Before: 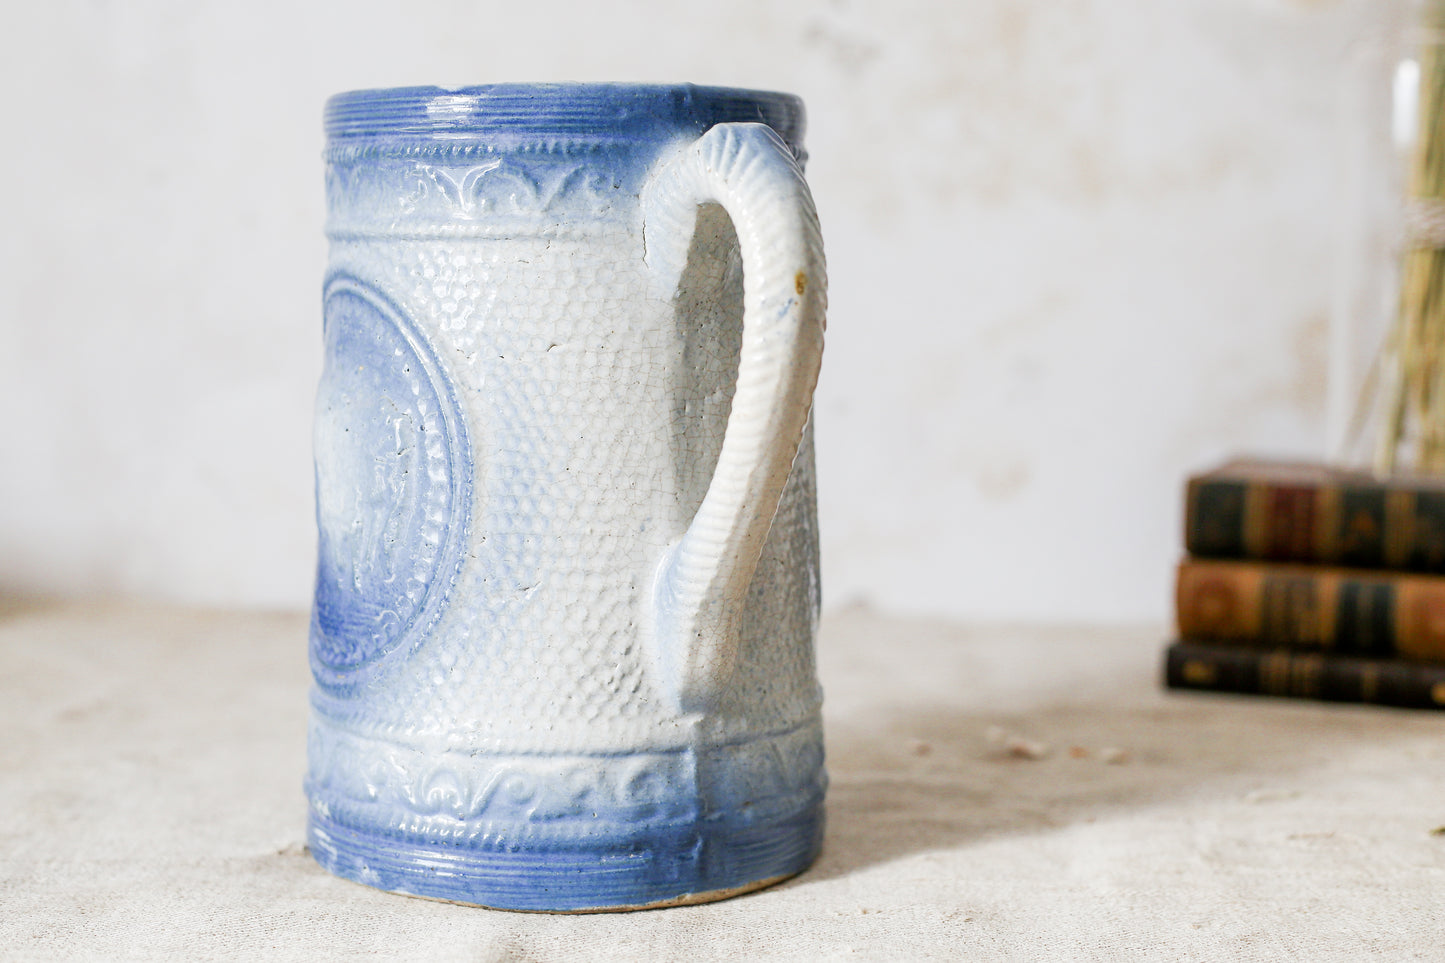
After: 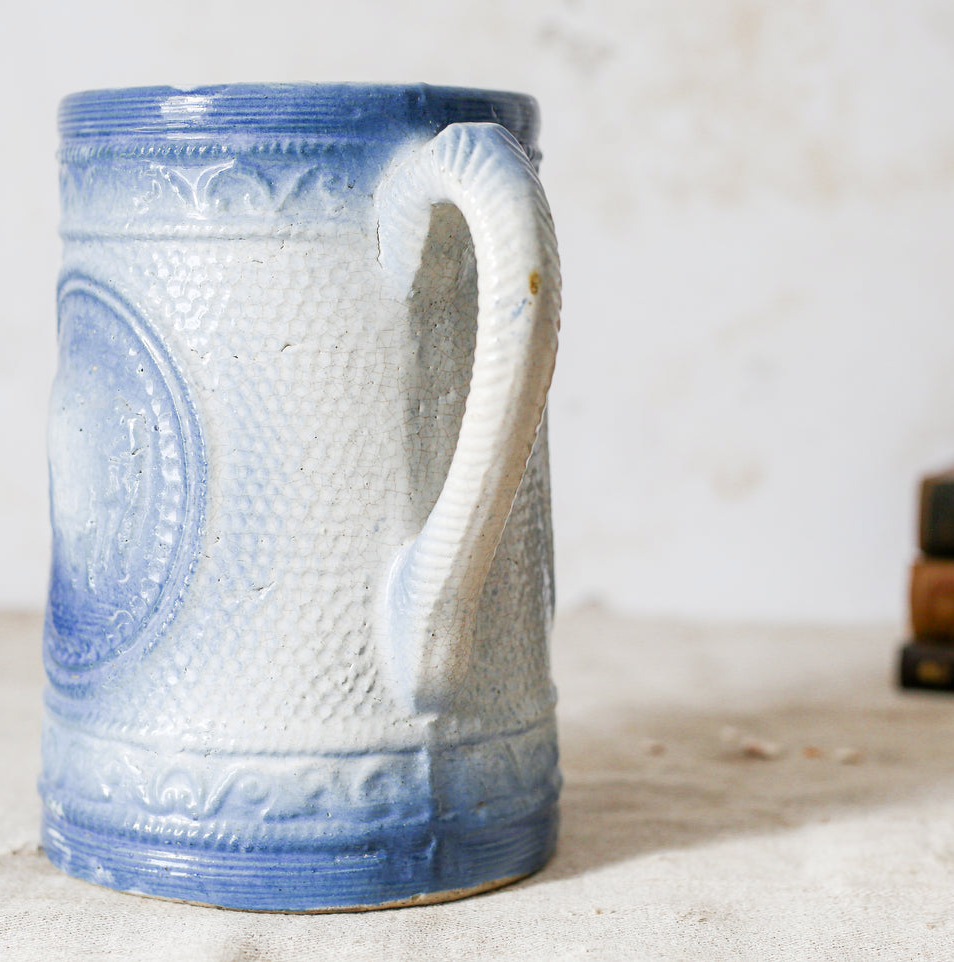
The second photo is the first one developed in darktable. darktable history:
color correction: highlights a* 0.003, highlights b* -0.283
crop and rotate: left 18.442%, right 15.508%
